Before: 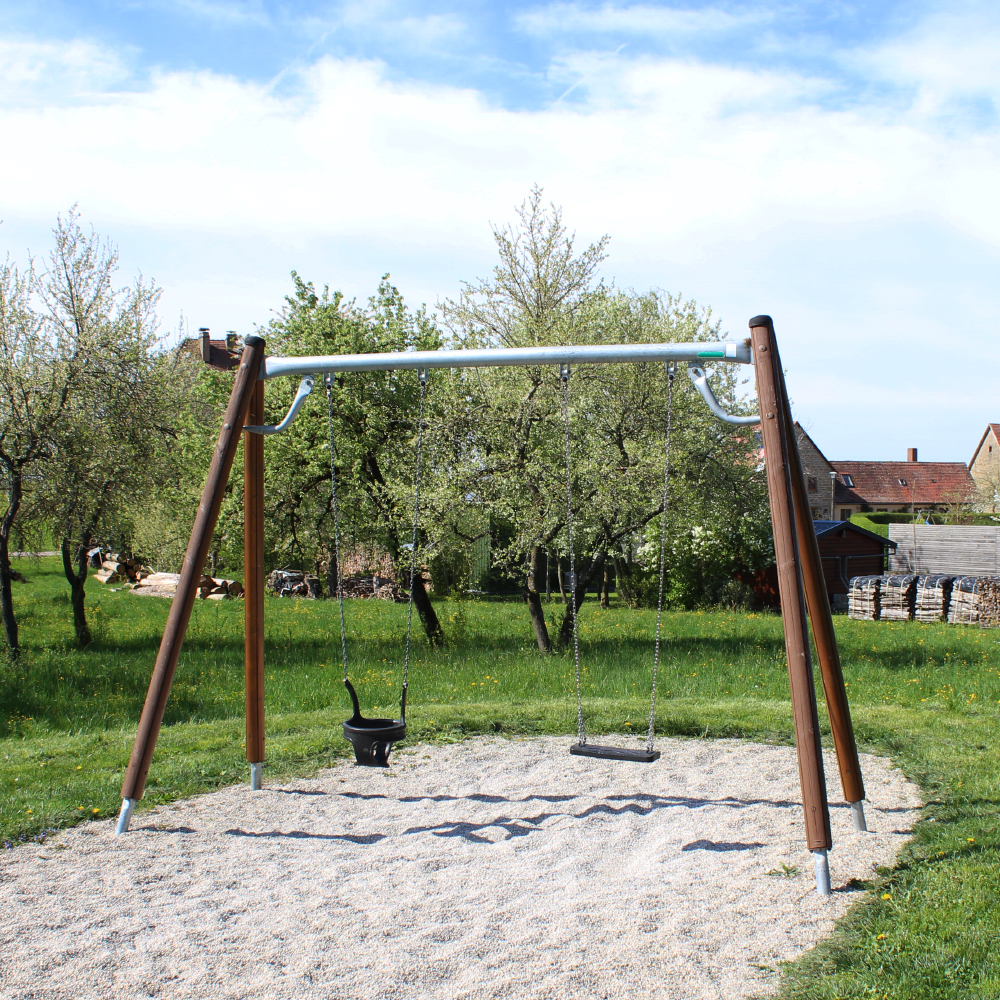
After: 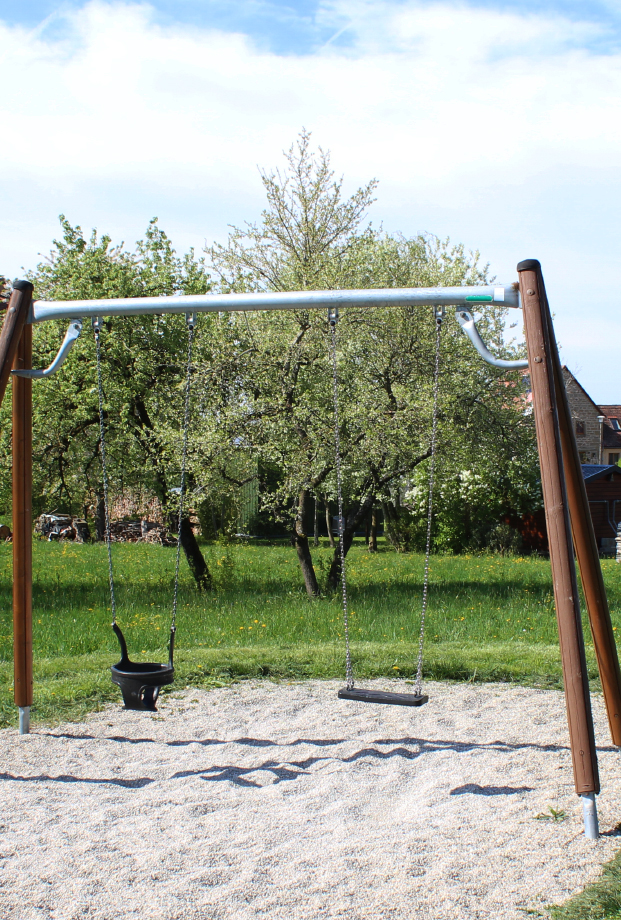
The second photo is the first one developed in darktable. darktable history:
crop and rotate: left 23.29%, top 5.627%, right 14.61%, bottom 2.322%
